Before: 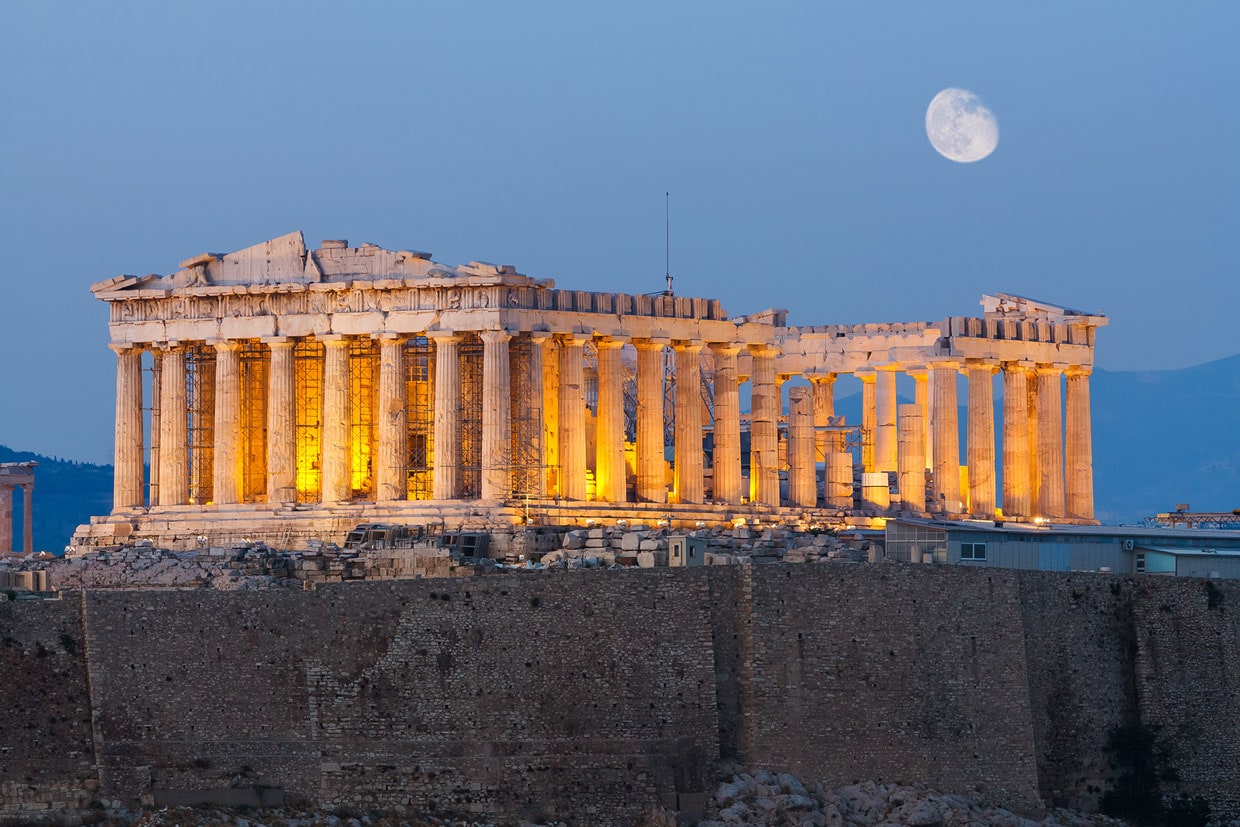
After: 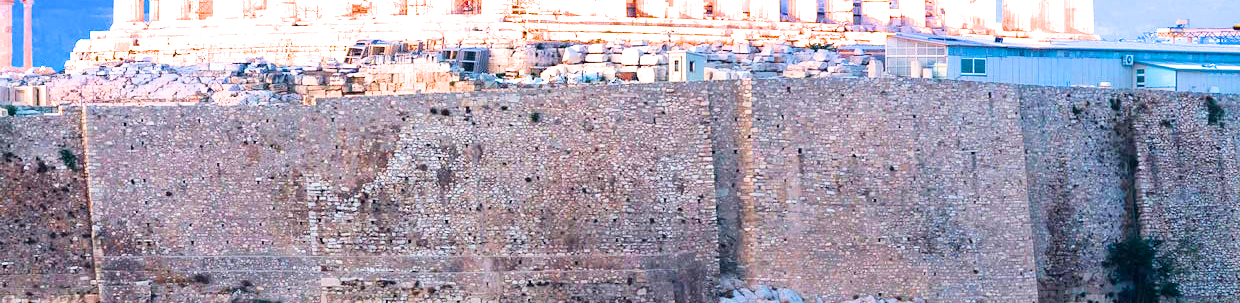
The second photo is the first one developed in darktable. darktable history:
crop and rotate: top 58.748%, bottom 4.574%
color balance rgb: shadows lift › chroma 0.899%, shadows lift › hue 112.34°, perceptual saturation grading › global saturation 20%, perceptual saturation grading › highlights -24.994%, perceptual saturation grading › shadows 25.733%, perceptual brilliance grading › global brilliance 29.542%, global vibrance 45.147%
filmic rgb: black relative exposure -5.01 EV, white relative exposure 3.97 EV, hardness 2.89, contrast 1.3
exposure: exposure 2.261 EV, compensate highlight preservation false
